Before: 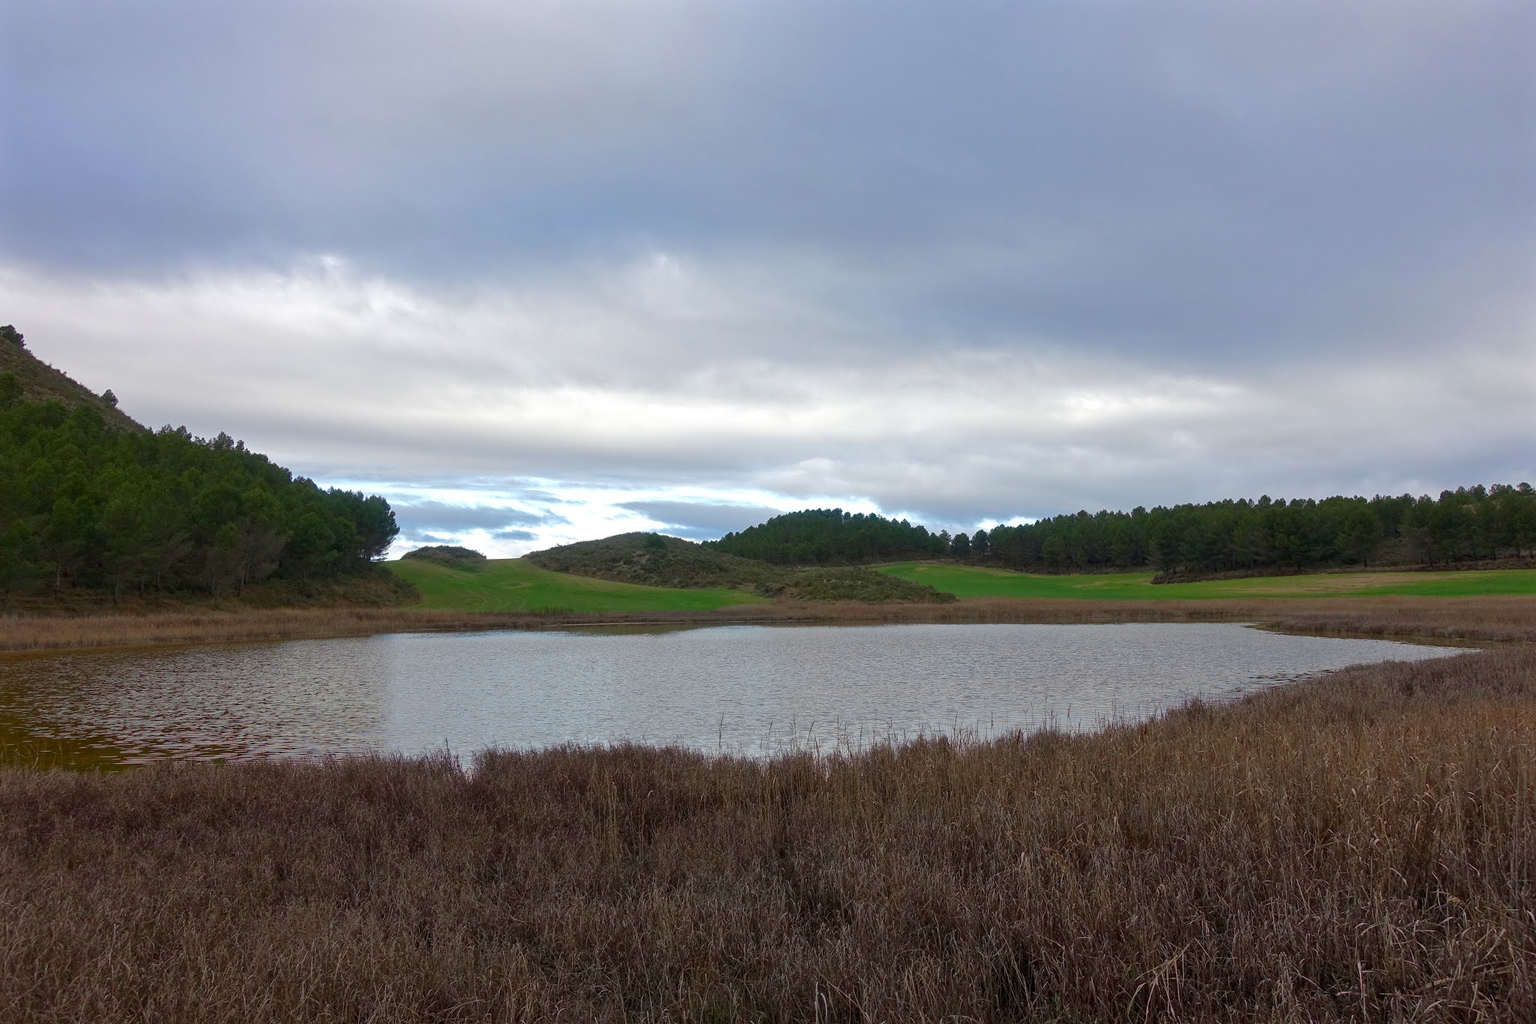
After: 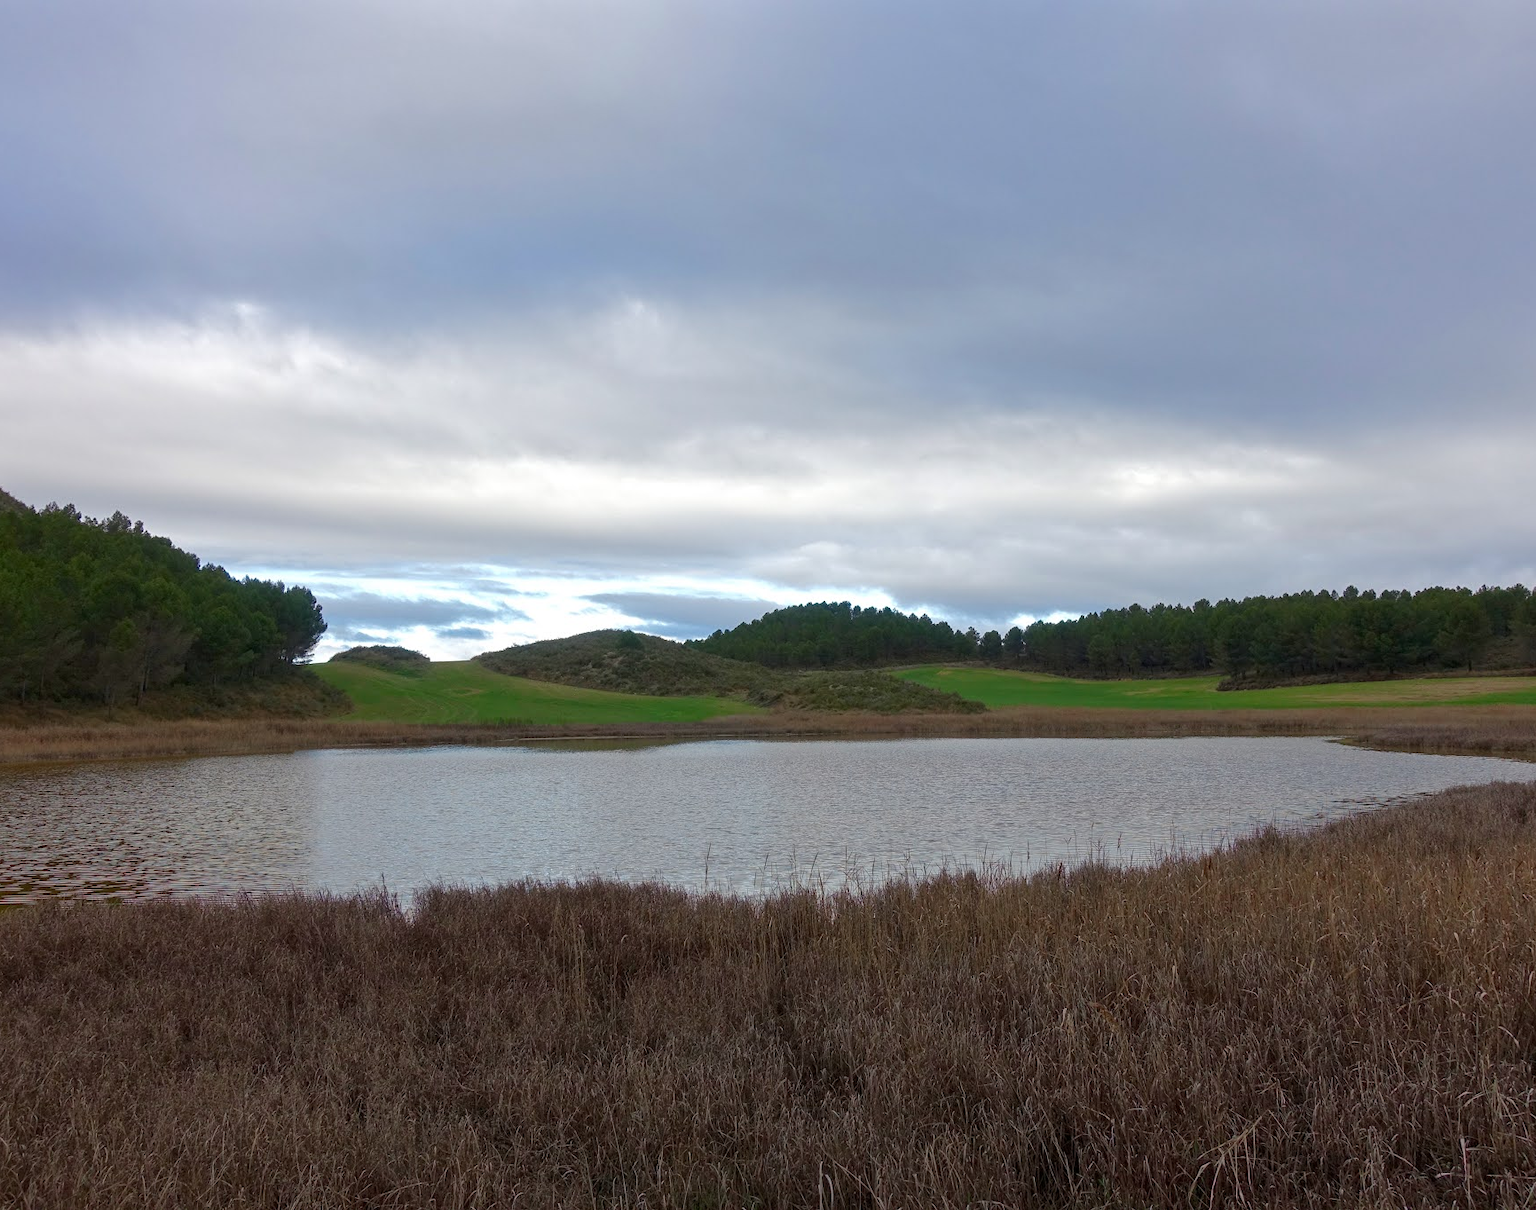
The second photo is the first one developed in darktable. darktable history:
crop: left 8.047%, right 7.417%
